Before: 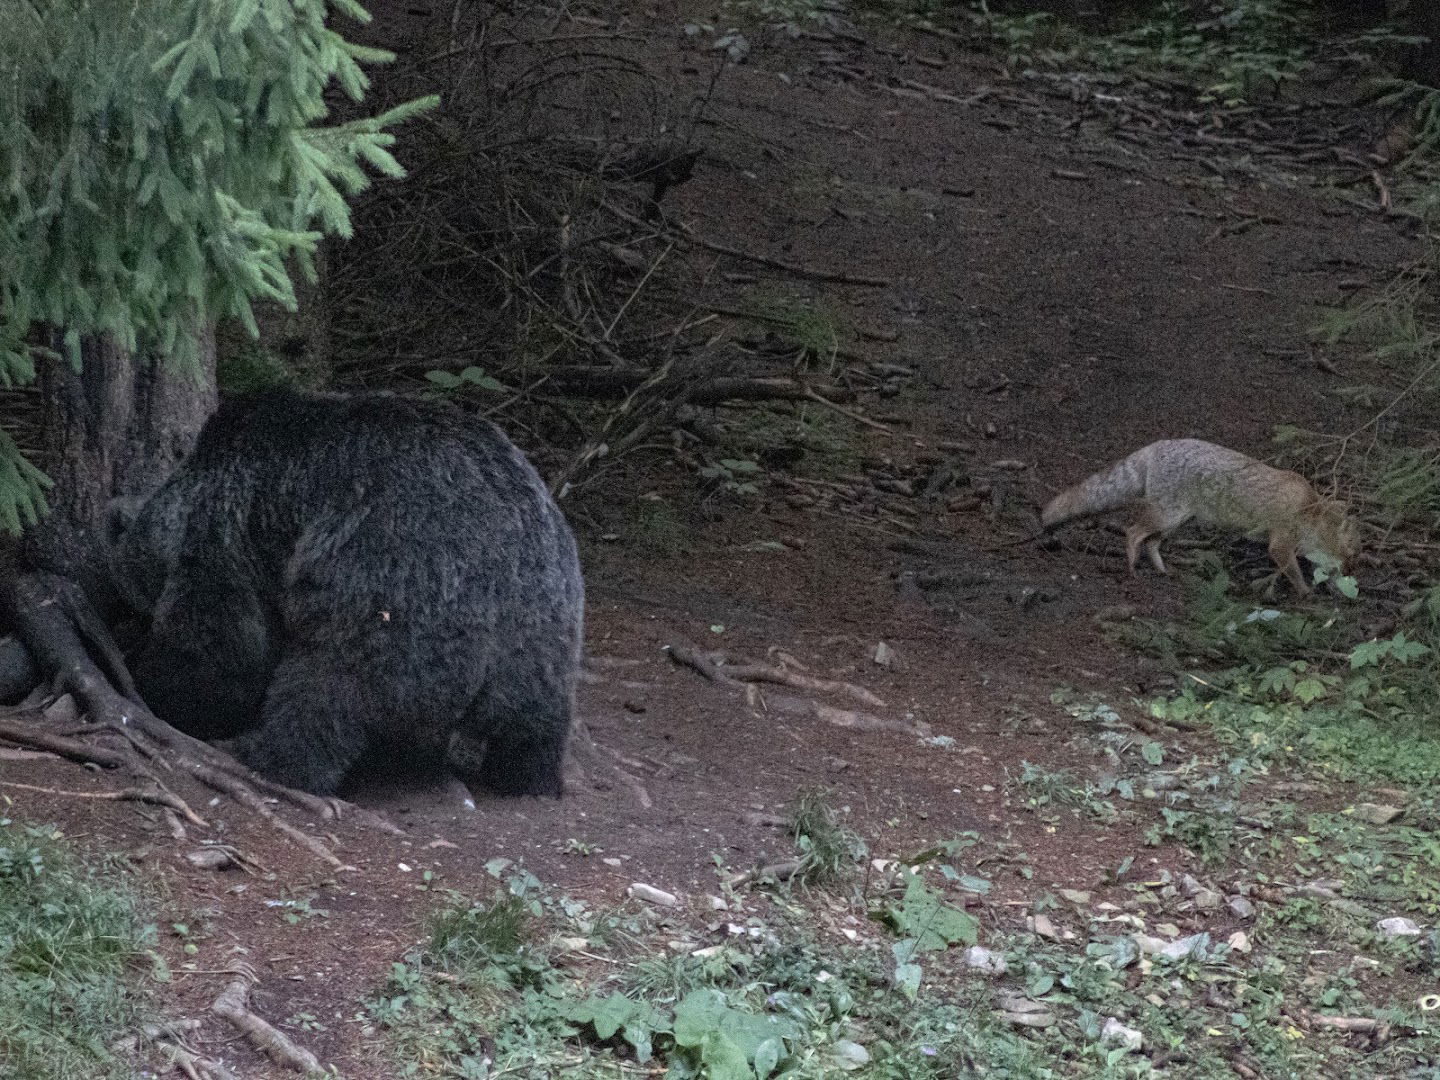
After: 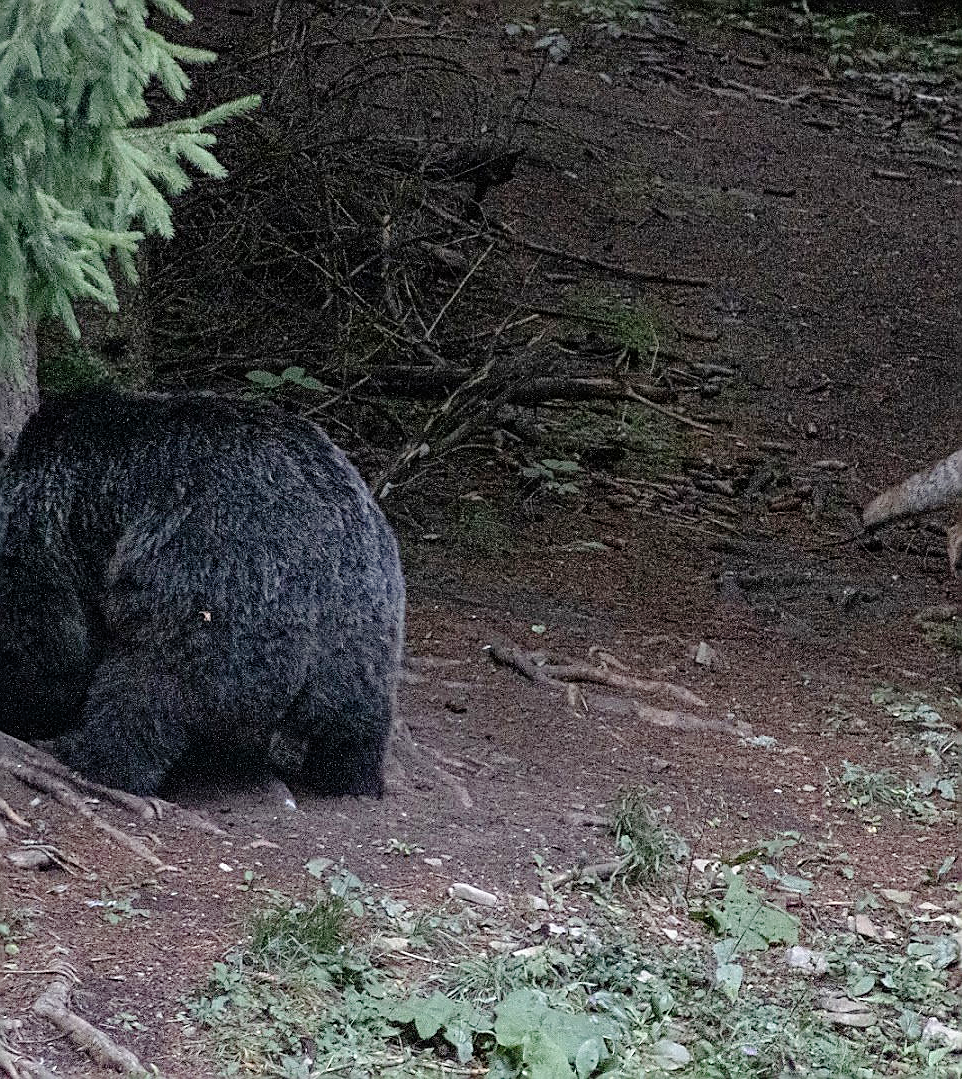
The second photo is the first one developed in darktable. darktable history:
tone curve: curves: ch0 [(0, 0) (0.068, 0.031) (0.175, 0.139) (0.32, 0.345) (0.495, 0.544) (0.748, 0.762) (0.993, 0.954)]; ch1 [(0, 0) (0.294, 0.184) (0.34, 0.303) (0.371, 0.344) (0.441, 0.408) (0.477, 0.474) (0.499, 0.5) (0.529, 0.523) (0.677, 0.762) (1, 1)]; ch2 [(0, 0) (0.431, 0.419) (0.495, 0.502) (0.524, 0.534) (0.557, 0.56) (0.634, 0.654) (0.728, 0.722) (1, 1)], preserve colors none
crop and rotate: left 12.462%, right 20.722%
sharpen: radius 1.377, amount 1.241, threshold 0.83
